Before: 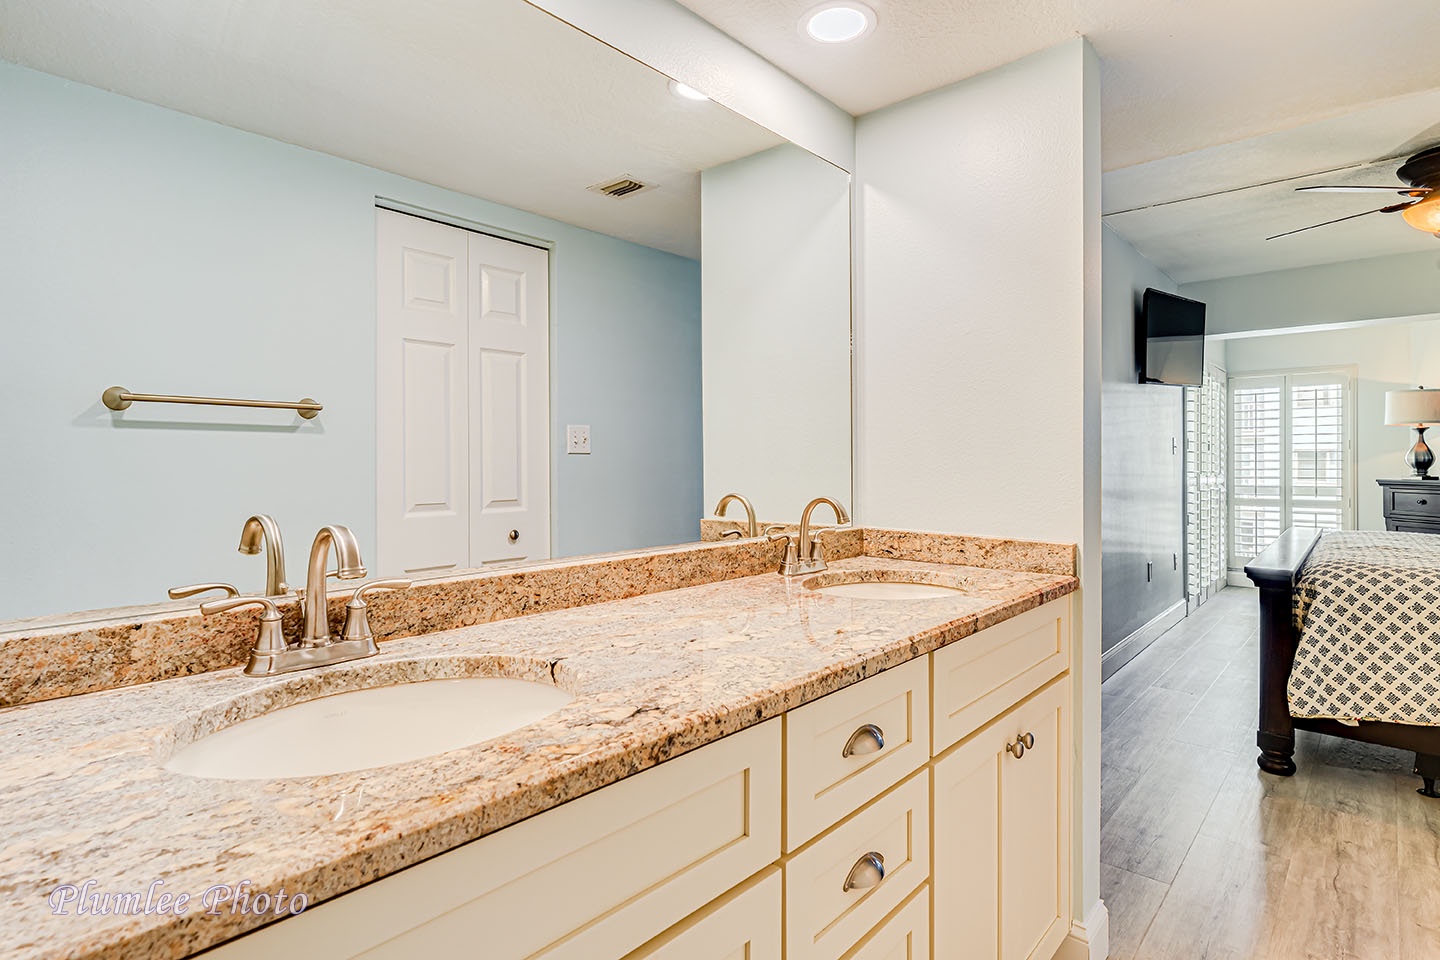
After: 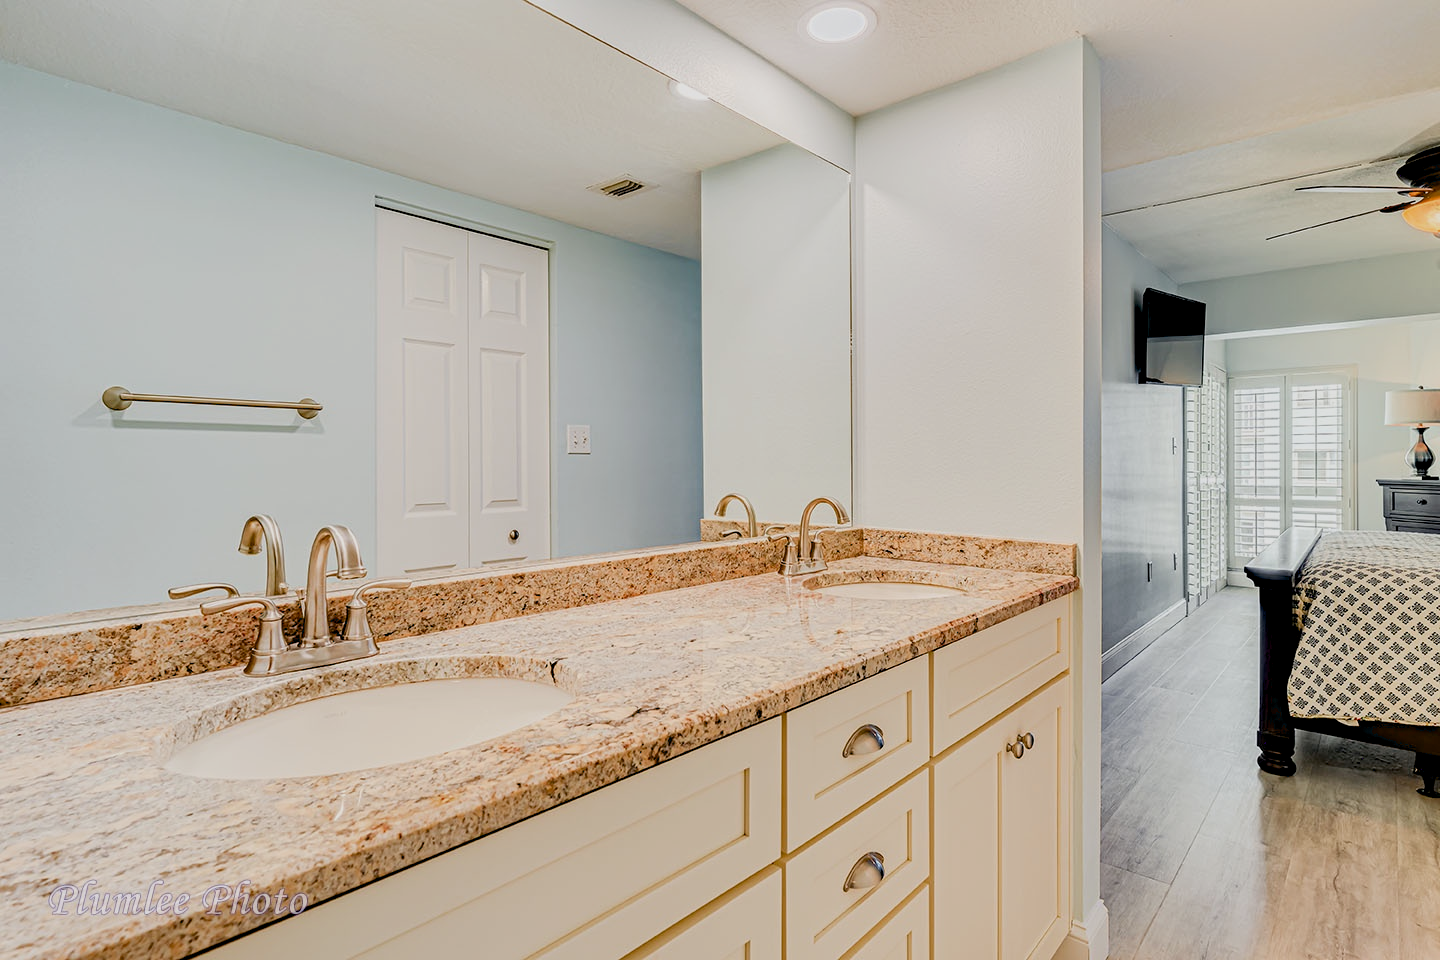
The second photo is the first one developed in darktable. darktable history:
exposure: black level correction 0.009, exposure -0.159 EV, compensate highlight preservation false
filmic rgb: black relative exposure -14.34 EV, white relative exposure 3.38 EV, hardness 7.95, contrast 0.995, contrast in shadows safe
